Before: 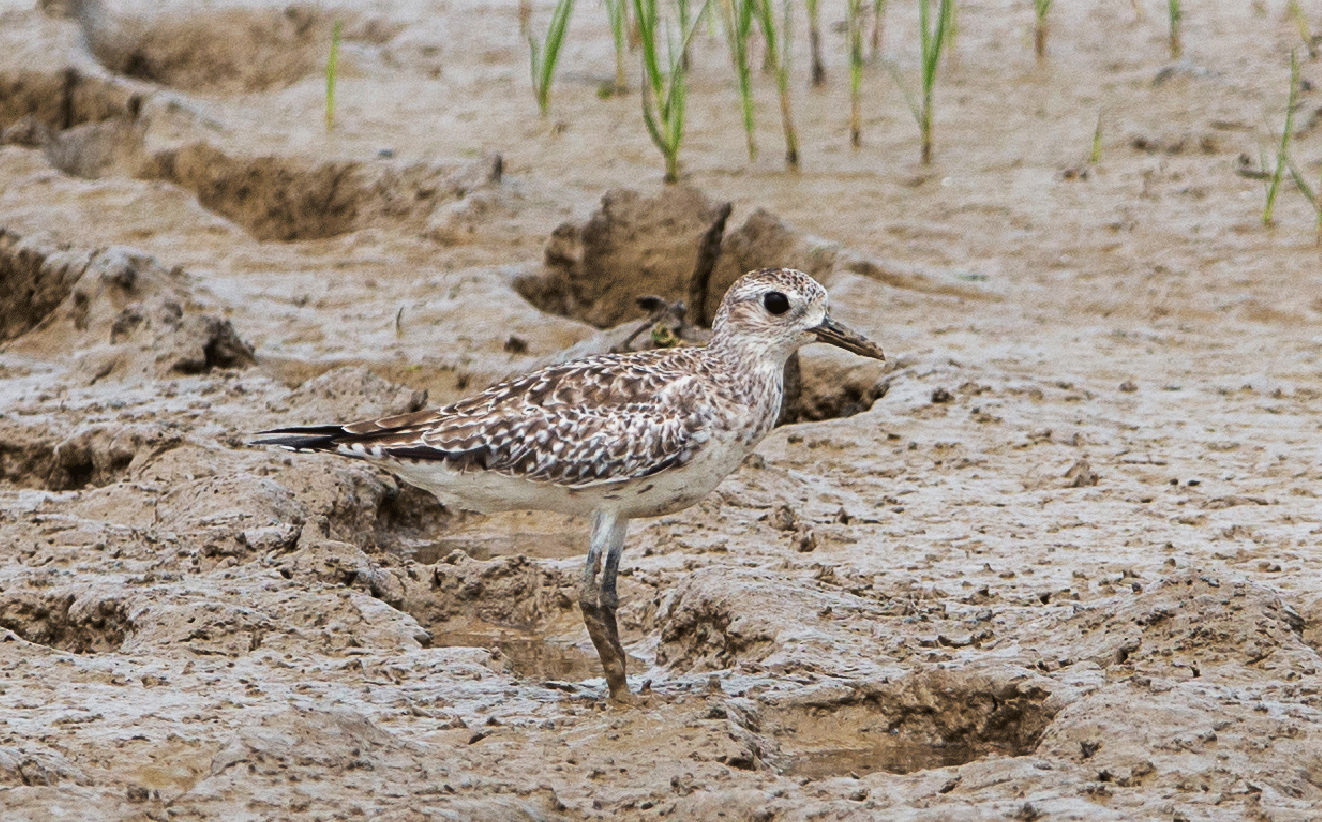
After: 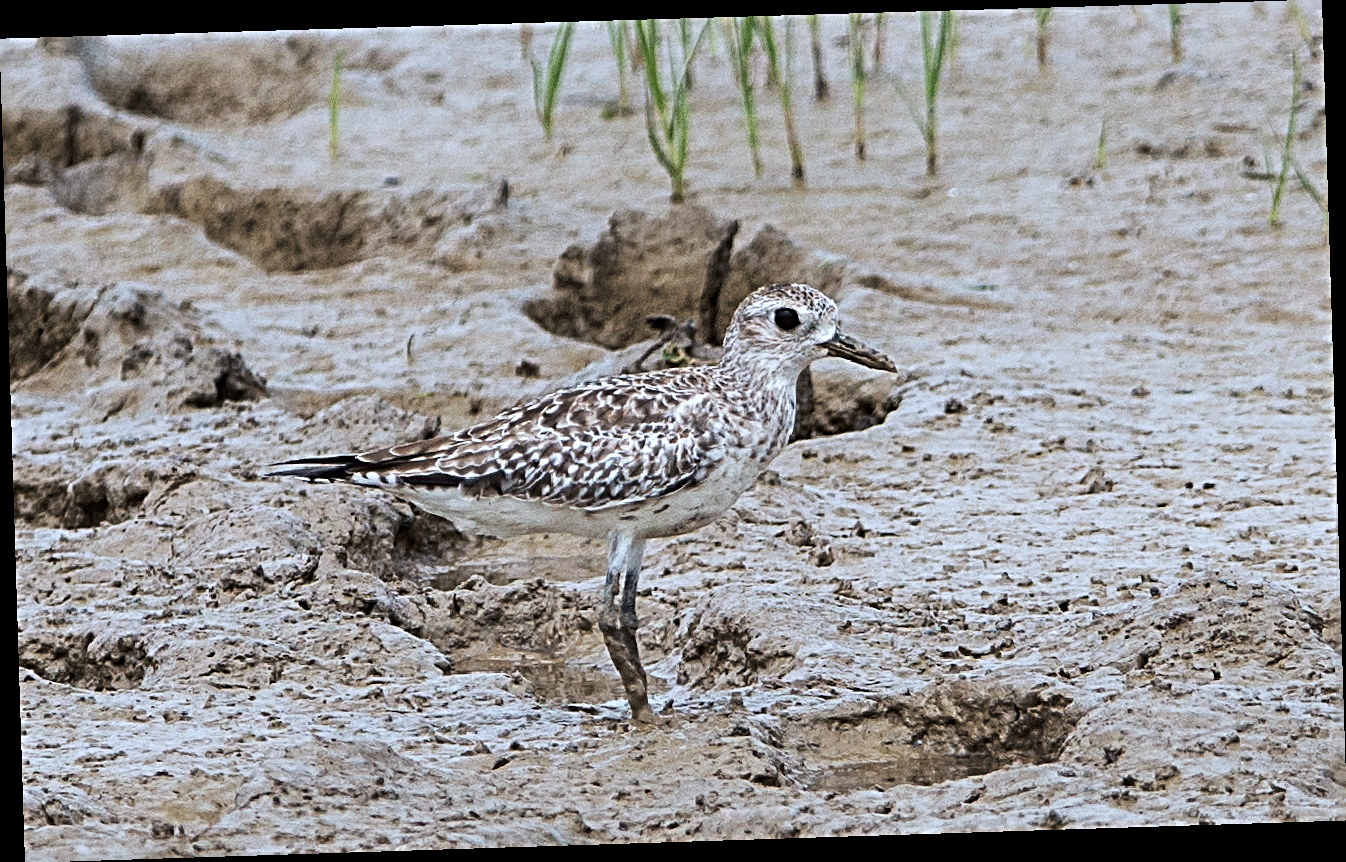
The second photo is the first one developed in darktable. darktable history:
color balance rgb: perceptual saturation grading › global saturation 20%, global vibrance 20%
sharpen: radius 4
color calibration: x 0.37, y 0.382, temperature 4313.32 K
exposure: exposure 0.02 EV, compensate highlight preservation false
levels: mode automatic, black 0.023%, white 99.97%, levels [0.062, 0.494, 0.925]
contrast brightness saturation: contrast 0.1, saturation -0.36
rgb levels: preserve colors max RGB
rotate and perspective: rotation -1.77°, lens shift (horizontal) 0.004, automatic cropping off
